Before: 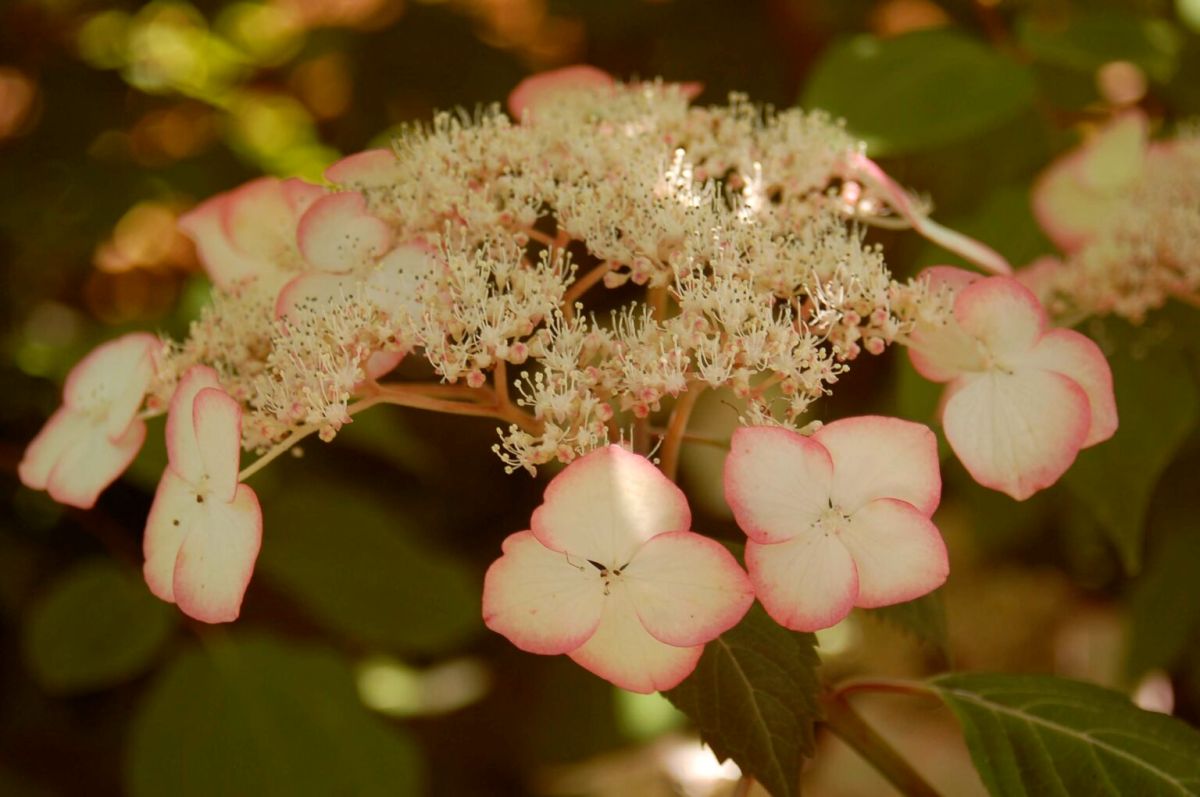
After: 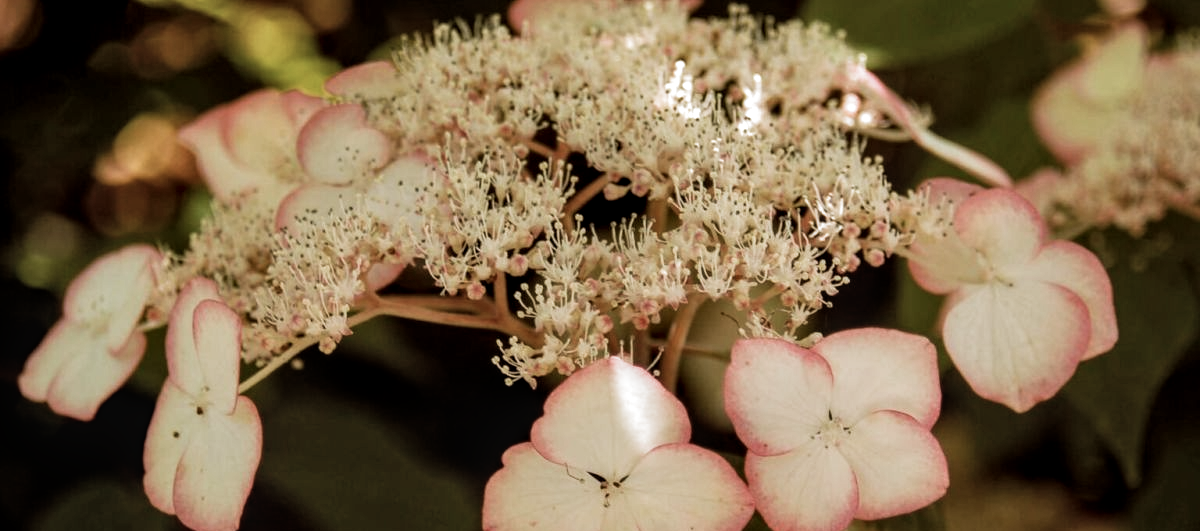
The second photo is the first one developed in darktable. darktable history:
filmic rgb: black relative exposure -8.2 EV, white relative exposure 2.2 EV, threshold 3 EV, hardness 7.11, latitude 75%, contrast 1.325, highlights saturation mix -2%, shadows ↔ highlights balance 30%, preserve chrominance RGB euclidean norm, color science v5 (2021), contrast in shadows safe, contrast in highlights safe, enable highlight reconstruction true
local contrast: detail 130%
contrast brightness saturation: saturation -0.17
crop: top 11.166%, bottom 22.168%
